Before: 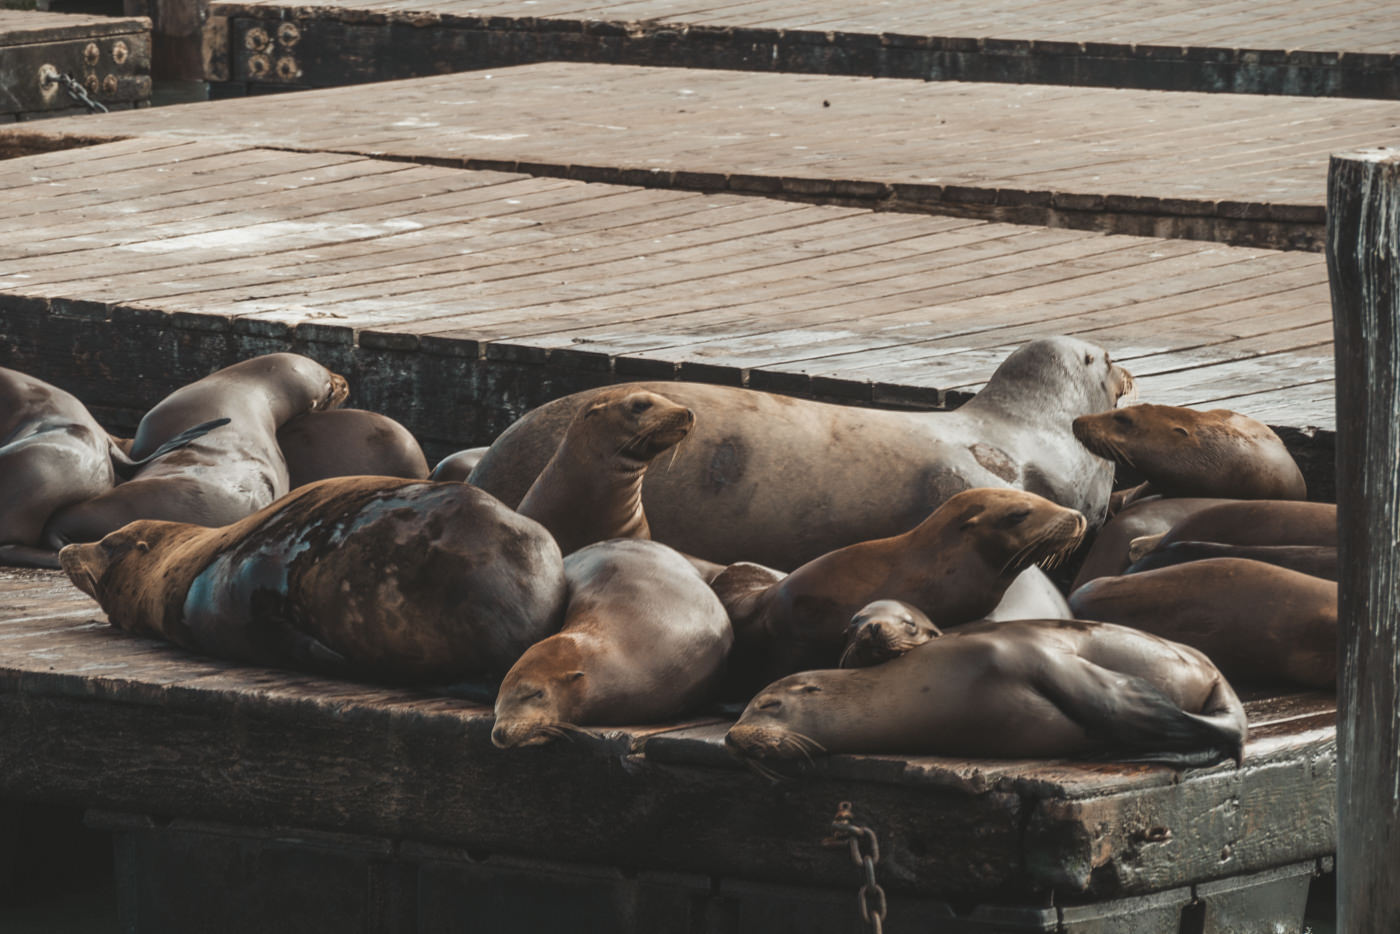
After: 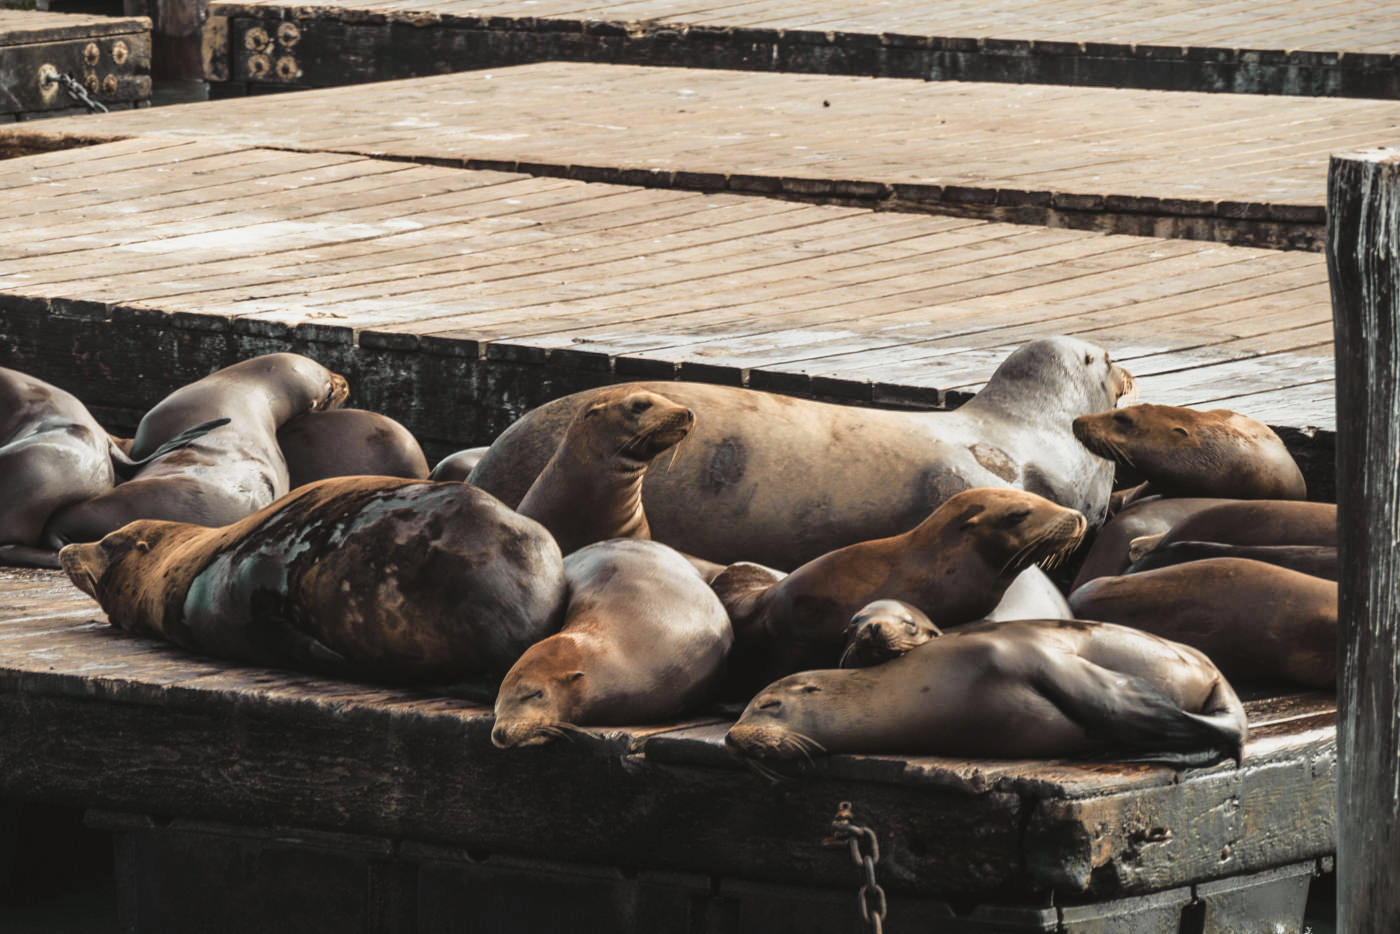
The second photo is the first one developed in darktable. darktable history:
contrast brightness saturation: contrast 0.06, brightness -0.01, saturation -0.23
tone curve: curves: ch0 [(0, 0) (0.062, 0.023) (0.168, 0.142) (0.359, 0.44) (0.469, 0.544) (0.634, 0.722) (0.839, 0.909) (0.998, 0.978)]; ch1 [(0, 0) (0.437, 0.453) (0.472, 0.47) (0.502, 0.504) (0.527, 0.546) (0.568, 0.619) (0.608, 0.665) (0.669, 0.748) (0.859, 0.899) (1, 1)]; ch2 [(0, 0) (0.33, 0.301) (0.421, 0.443) (0.473, 0.501) (0.504, 0.504) (0.535, 0.564) (0.575, 0.625) (0.608, 0.676) (1, 1)], color space Lab, independent channels, preserve colors none
